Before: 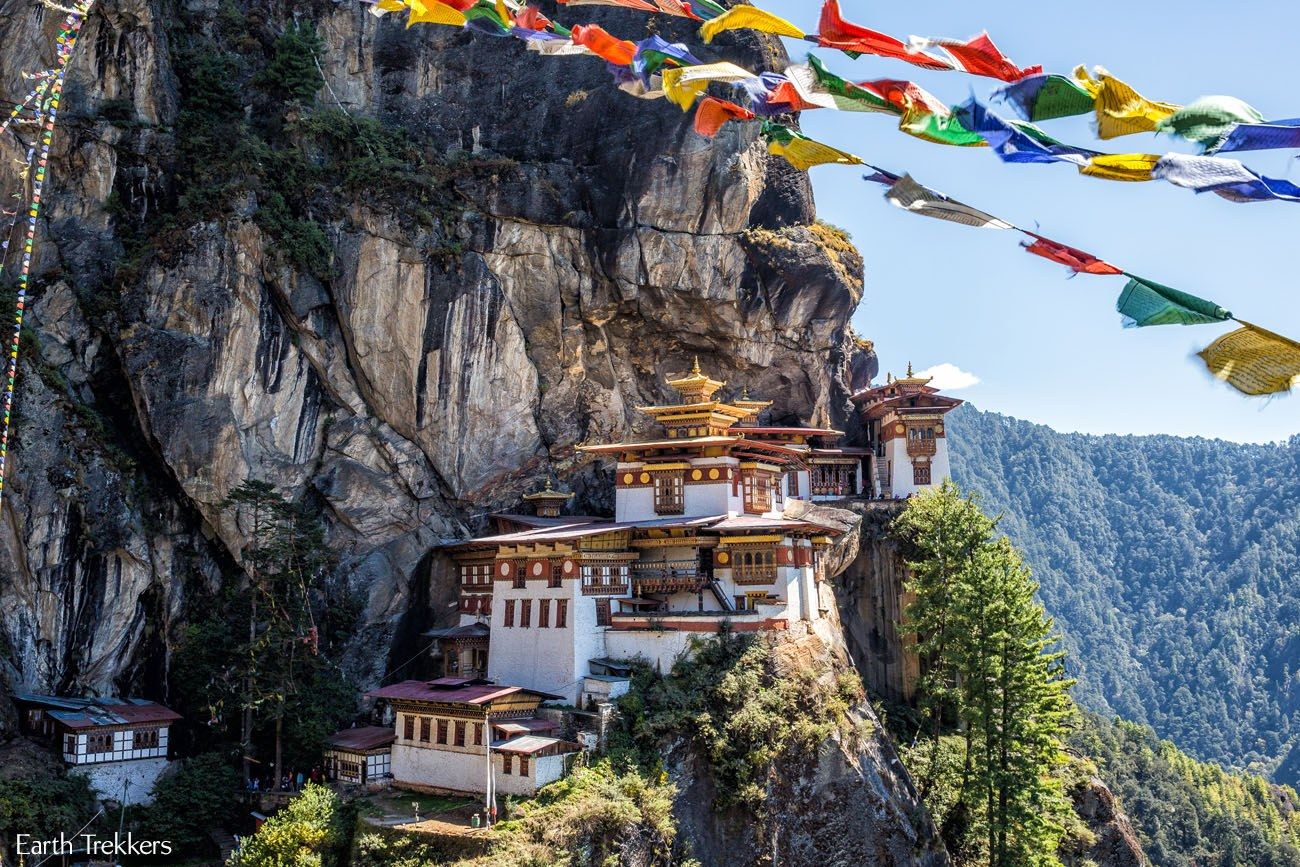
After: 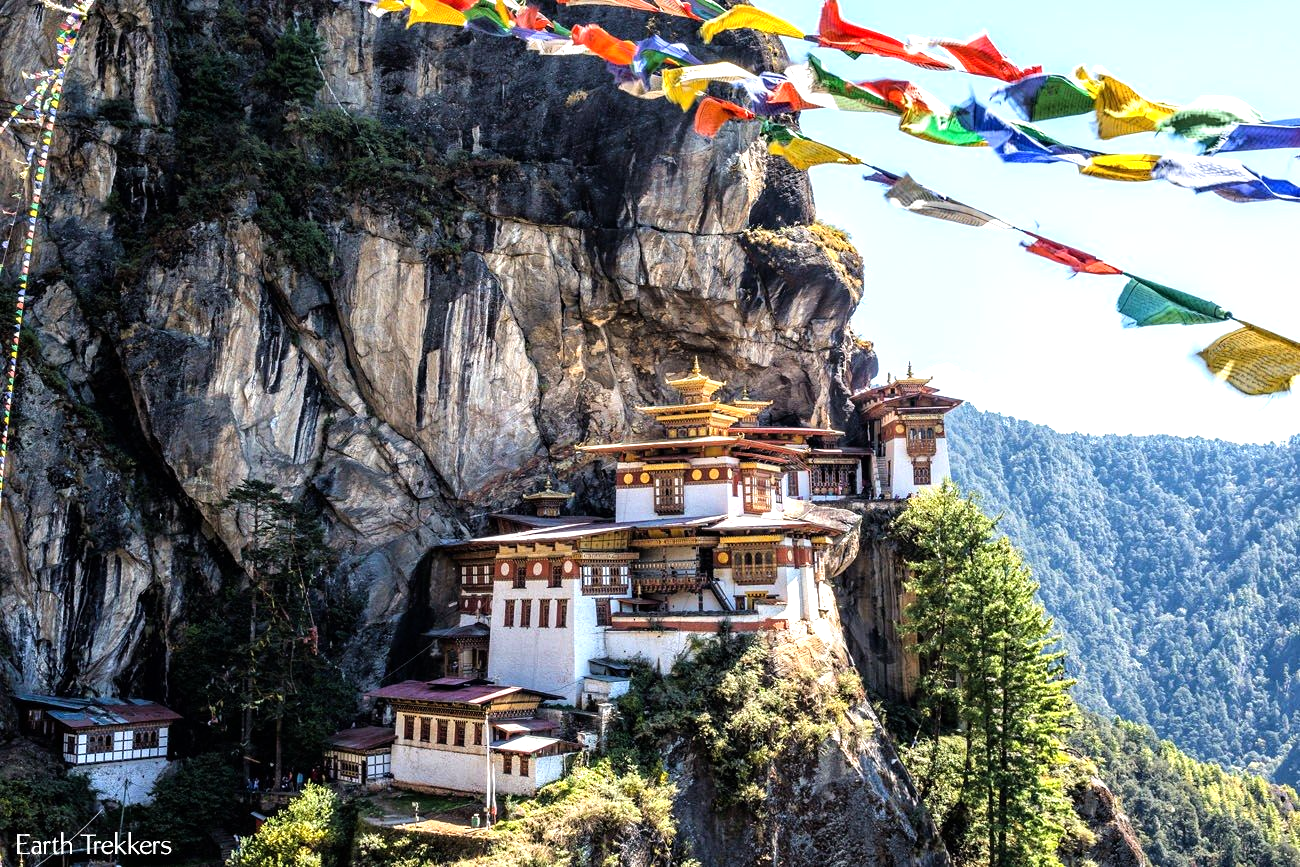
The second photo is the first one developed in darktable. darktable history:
tone equalizer: -8 EV -0.73 EV, -7 EV -0.679 EV, -6 EV -0.637 EV, -5 EV -0.407 EV, -3 EV 0.369 EV, -2 EV 0.6 EV, -1 EV 0.693 EV, +0 EV 0.754 EV
